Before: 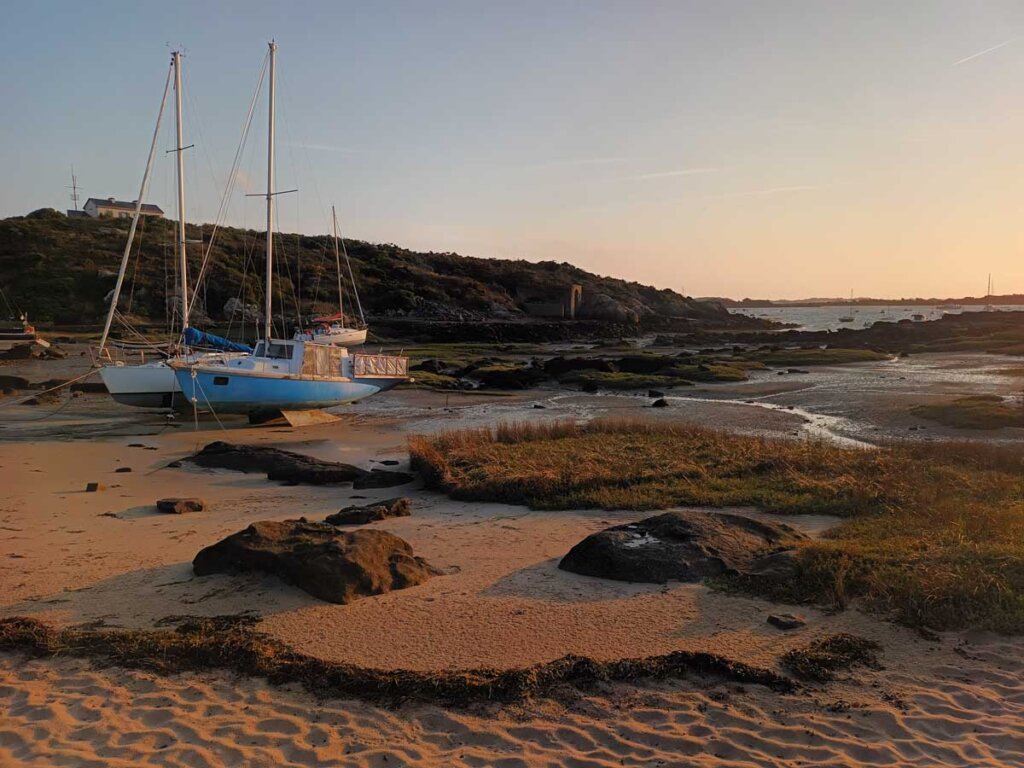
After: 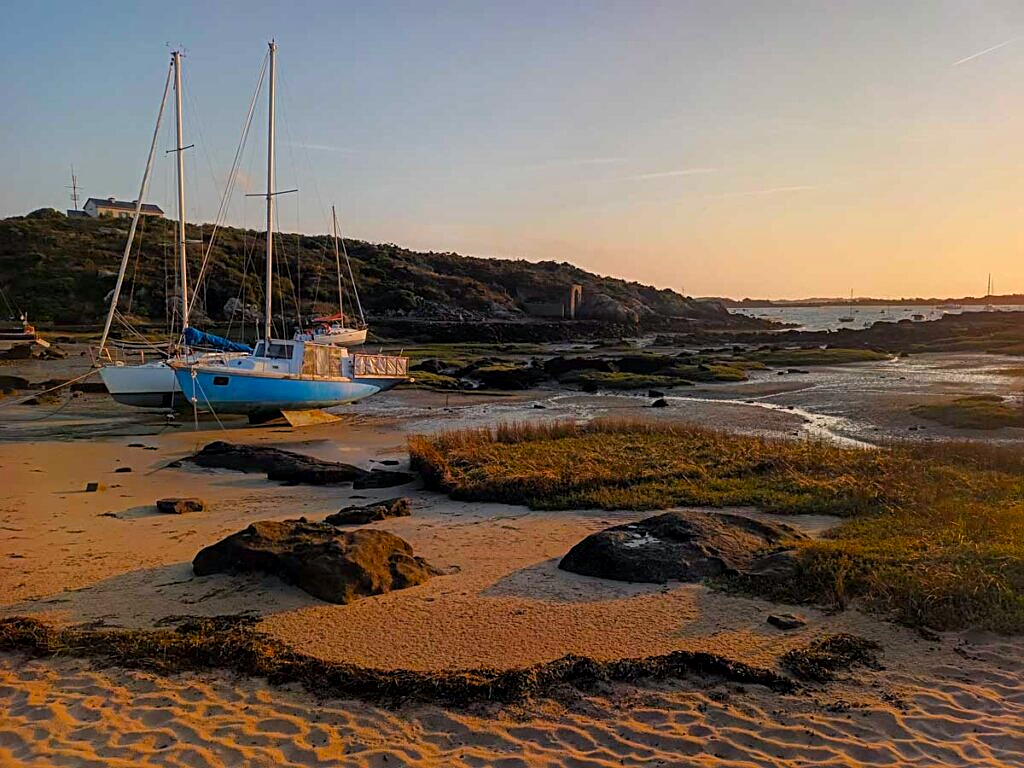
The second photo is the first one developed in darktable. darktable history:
local contrast: on, module defaults
color balance rgb: shadows lift › chroma 2.049%, shadows lift › hue 248.49°, perceptual saturation grading › global saturation 30.013%, global vibrance 20%
sharpen: on, module defaults
